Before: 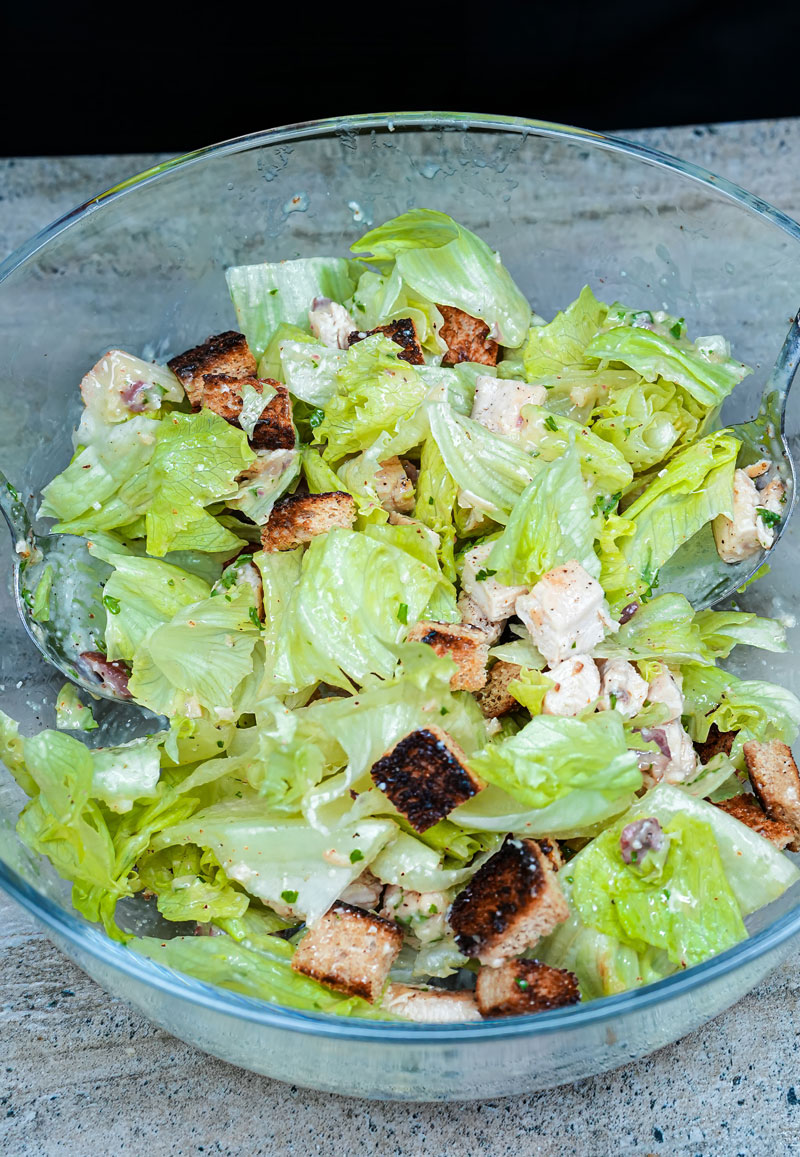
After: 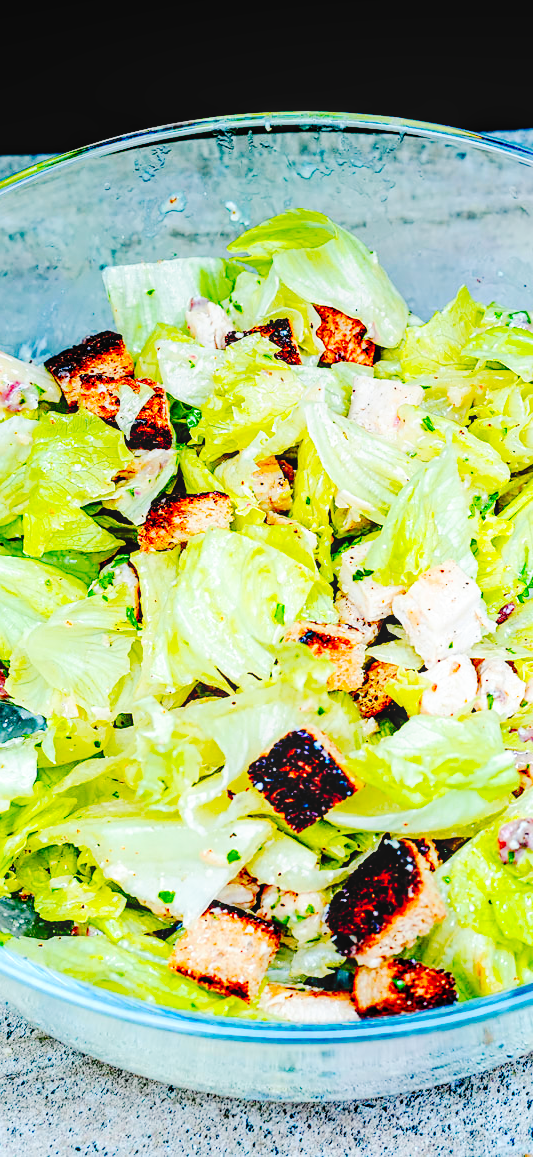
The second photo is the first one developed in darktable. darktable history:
tone curve: curves: ch0 [(0, 0) (0.003, 0.003) (0.011, 0.009) (0.025, 0.018) (0.044, 0.027) (0.069, 0.034) (0.1, 0.043) (0.136, 0.056) (0.177, 0.084) (0.224, 0.138) (0.277, 0.203) (0.335, 0.329) (0.399, 0.451) (0.468, 0.572) (0.543, 0.671) (0.623, 0.754) (0.709, 0.821) (0.801, 0.88) (0.898, 0.938) (1, 1)], preserve colors none
crop and rotate: left 15.446%, right 17.836%
color correction: highlights a* -0.137, highlights b* 0.137
local contrast: on, module defaults
color balance rgb: perceptual saturation grading › global saturation 20%, perceptual saturation grading › highlights -25%, perceptual saturation grading › shadows 25%
sharpen: amount 0.2
filmic rgb: black relative exposure -6.3 EV, white relative exposure 2.8 EV, threshold 3 EV, target black luminance 0%, hardness 4.6, latitude 67.35%, contrast 1.292, shadows ↔ highlights balance -3.5%, preserve chrominance no, color science v4 (2020), contrast in shadows soft, enable highlight reconstruction true
contrast brightness saturation: contrast 0.07, brightness 0.18, saturation 0.4
